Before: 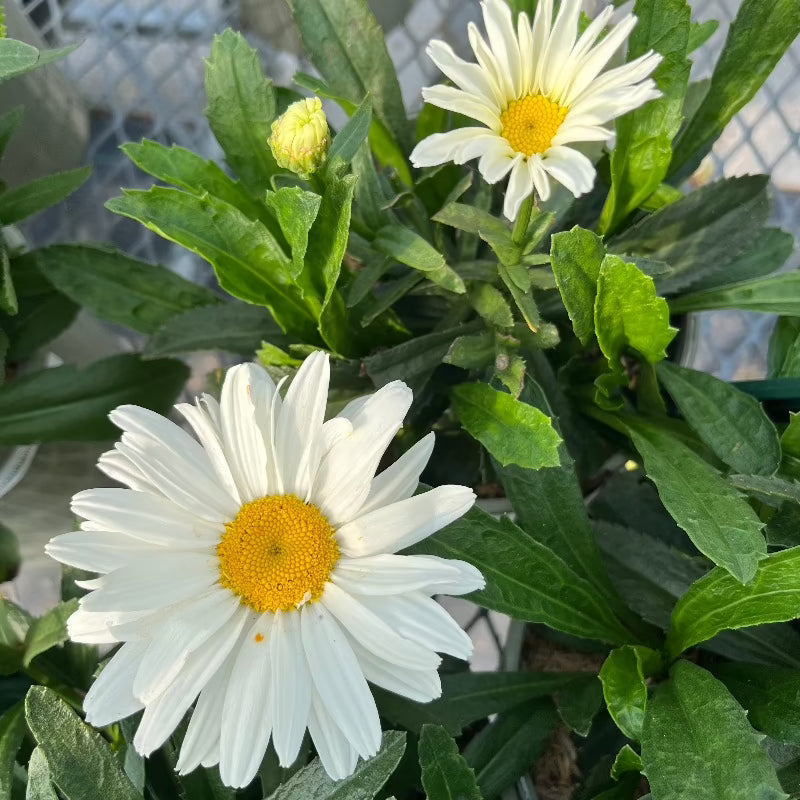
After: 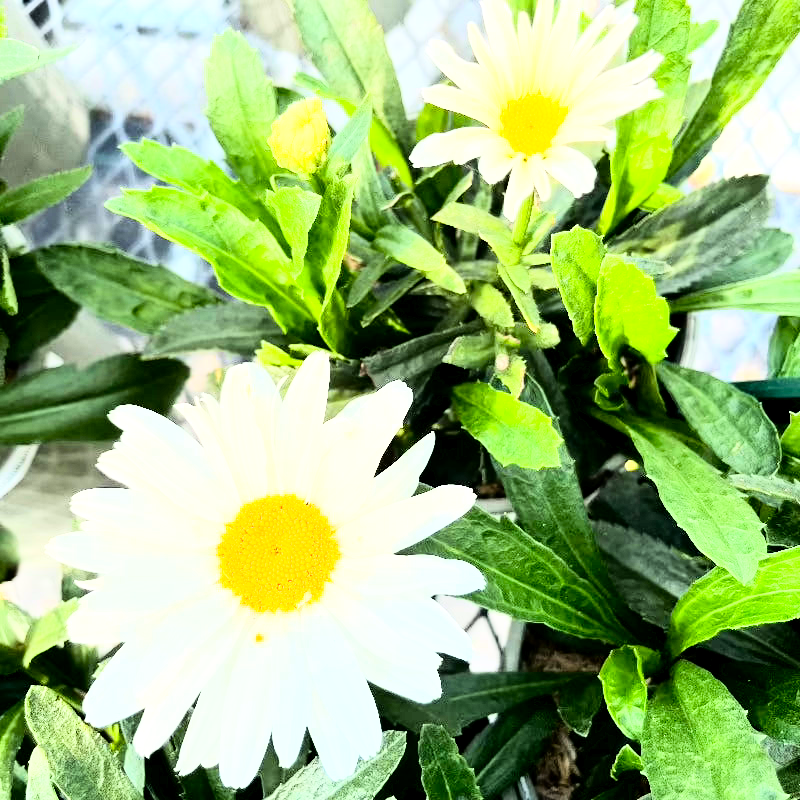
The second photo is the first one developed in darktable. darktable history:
exposure: black level correction 0.008, exposure 0.979 EV, compensate highlight preservation false
rgb curve: curves: ch0 [(0, 0) (0.21, 0.15) (0.24, 0.21) (0.5, 0.75) (0.75, 0.96) (0.89, 0.99) (1, 1)]; ch1 [(0, 0.02) (0.21, 0.13) (0.25, 0.2) (0.5, 0.67) (0.75, 0.9) (0.89, 0.97) (1, 1)]; ch2 [(0, 0.02) (0.21, 0.13) (0.25, 0.2) (0.5, 0.67) (0.75, 0.9) (0.89, 0.97) (1, 1)], compensate middle gray true
